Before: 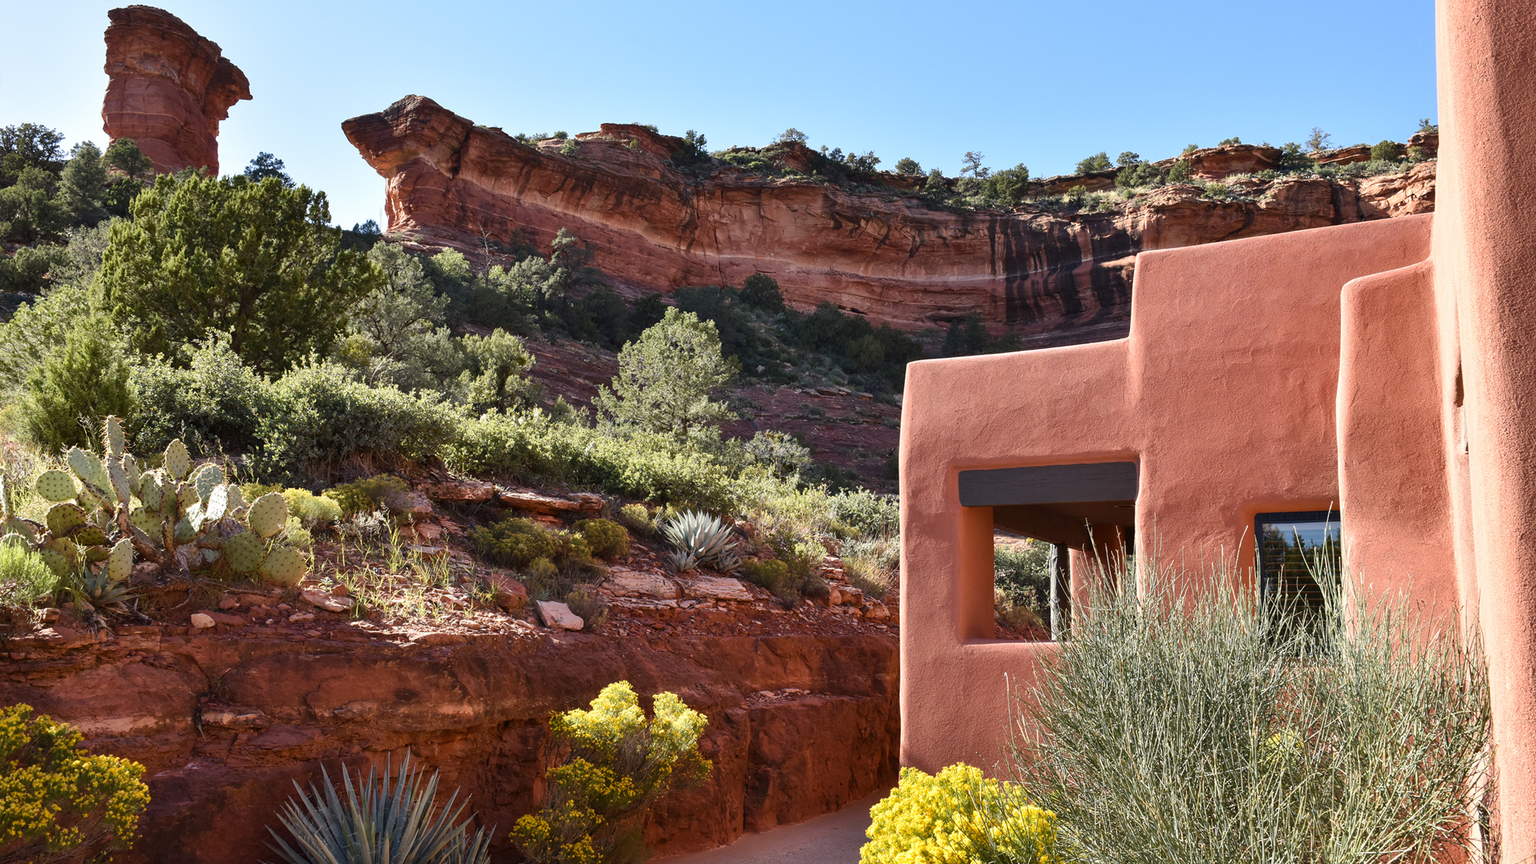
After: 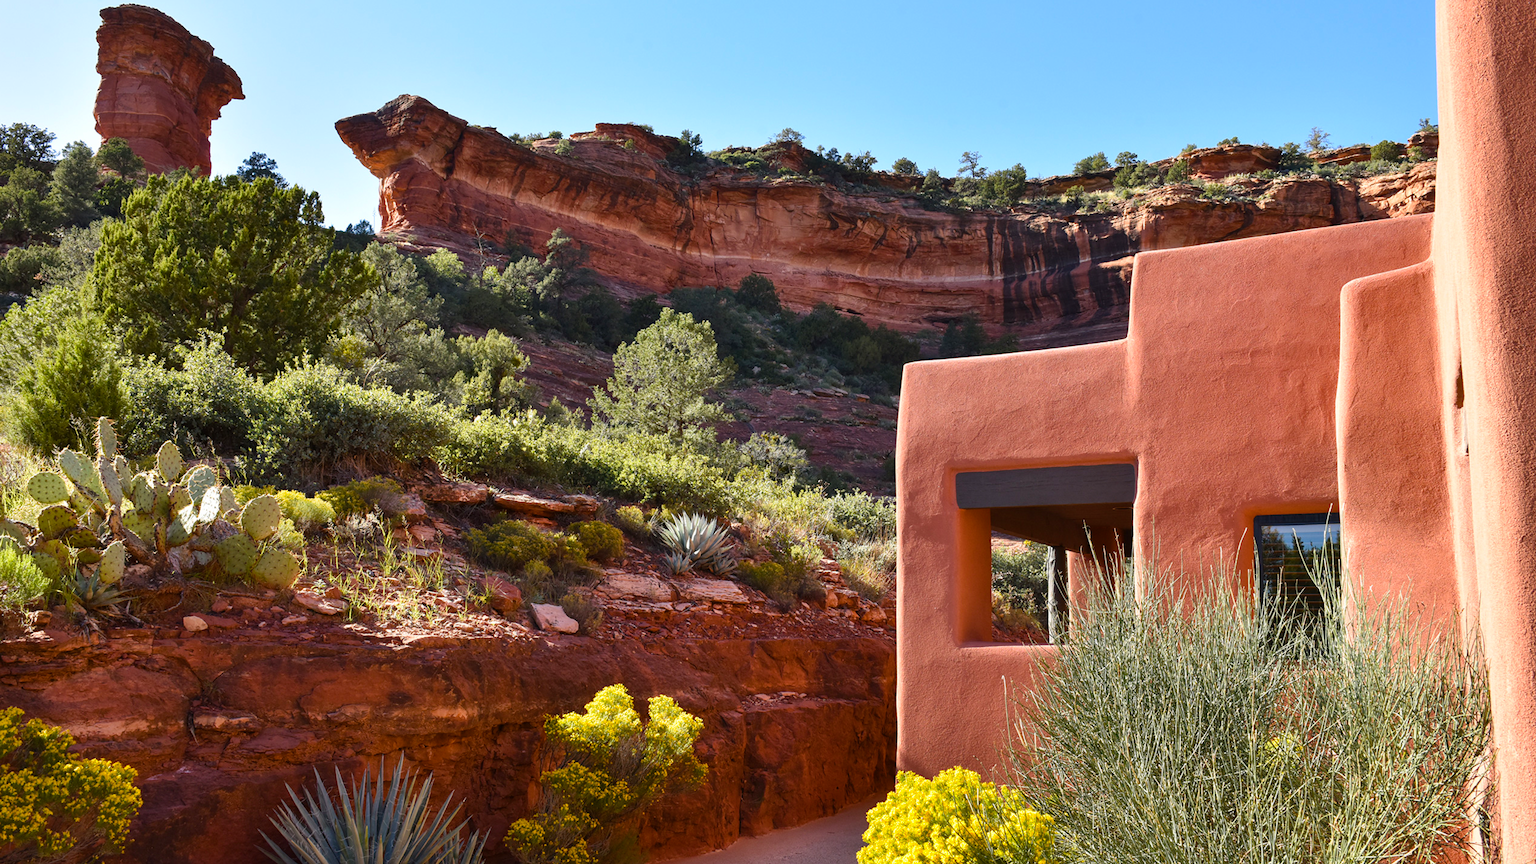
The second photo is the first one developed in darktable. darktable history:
crop and rotate: left 0.614%, top 0.179%, bottom 0.309%
color balance rgb: perceptual saturation grading › global saturation 20%, global vibrance 20%
